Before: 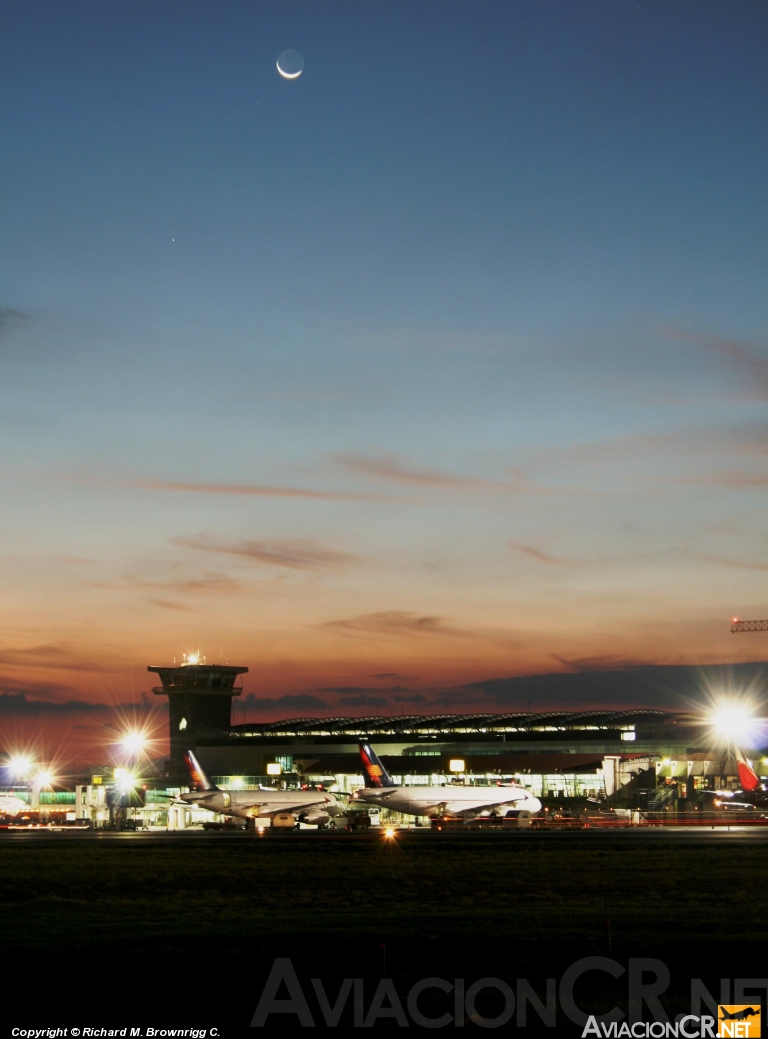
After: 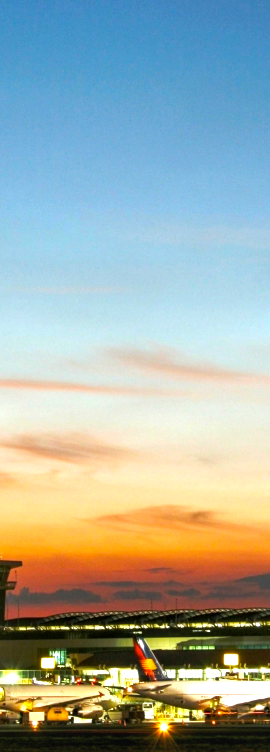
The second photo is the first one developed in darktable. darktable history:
crop and rotate: left 29.476%, top 10.214%, right 35.32%, bottom 17.333%
exposure: black level correction 0.001, exposure 1.129 EV, compensate exposure bias true, compensate highlight preservation false
local contrast: on, module defaults
color balance rgb: linear chroma grading › global chroma 10%, perceptual saturation grading › global saturation 30%, global vibrance 10%
